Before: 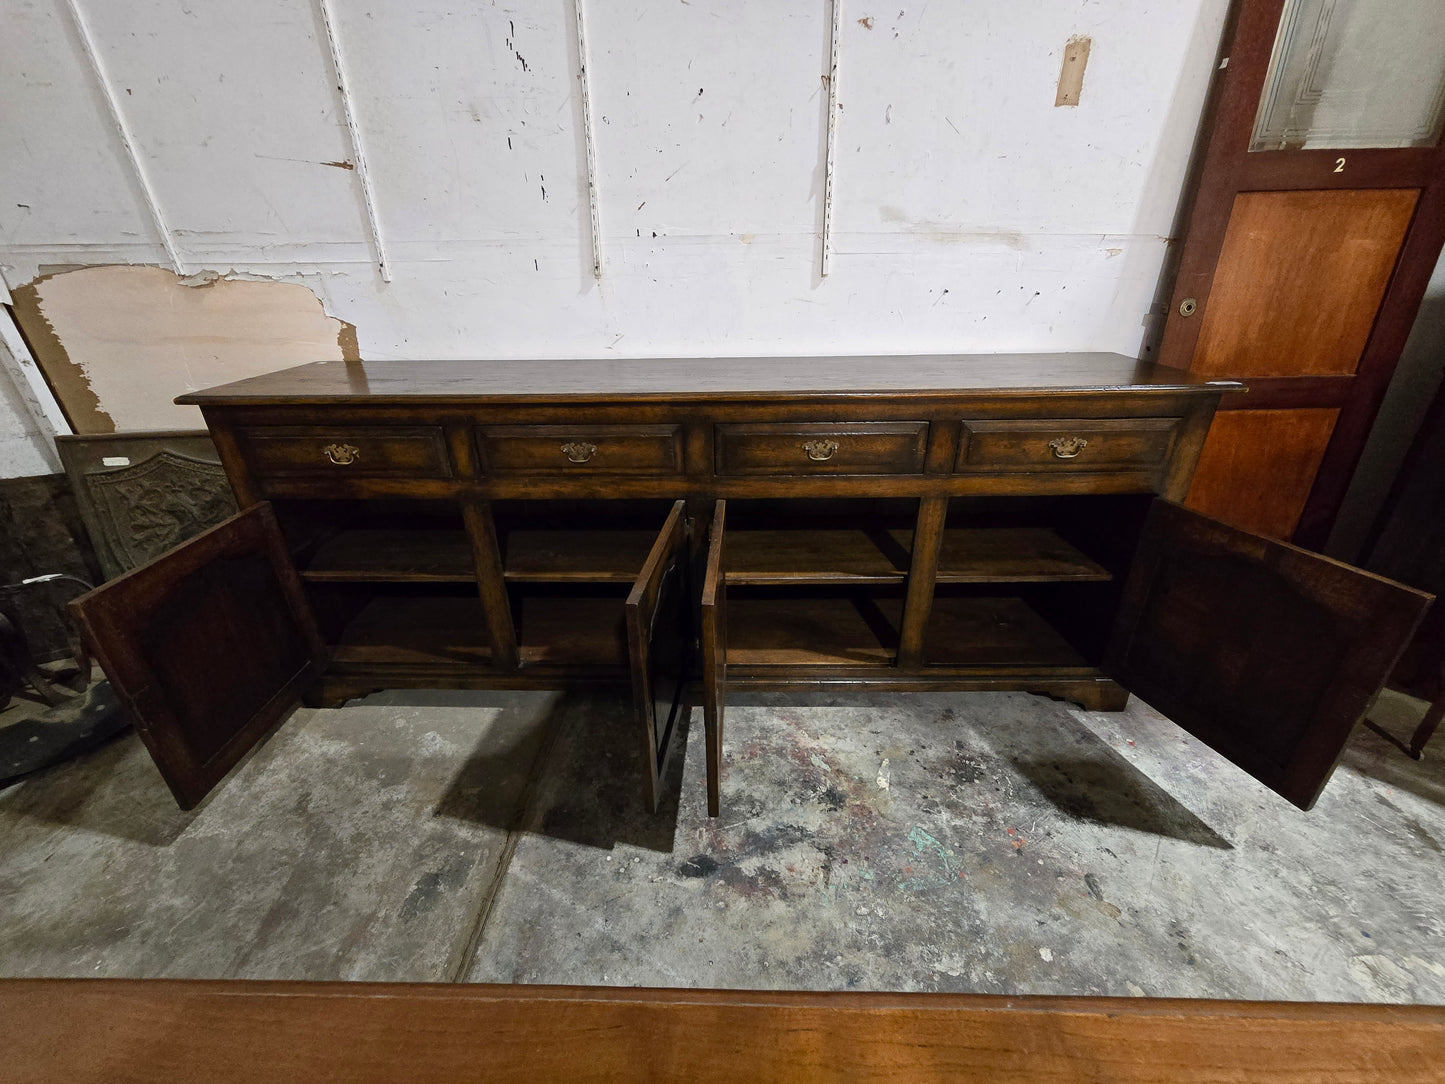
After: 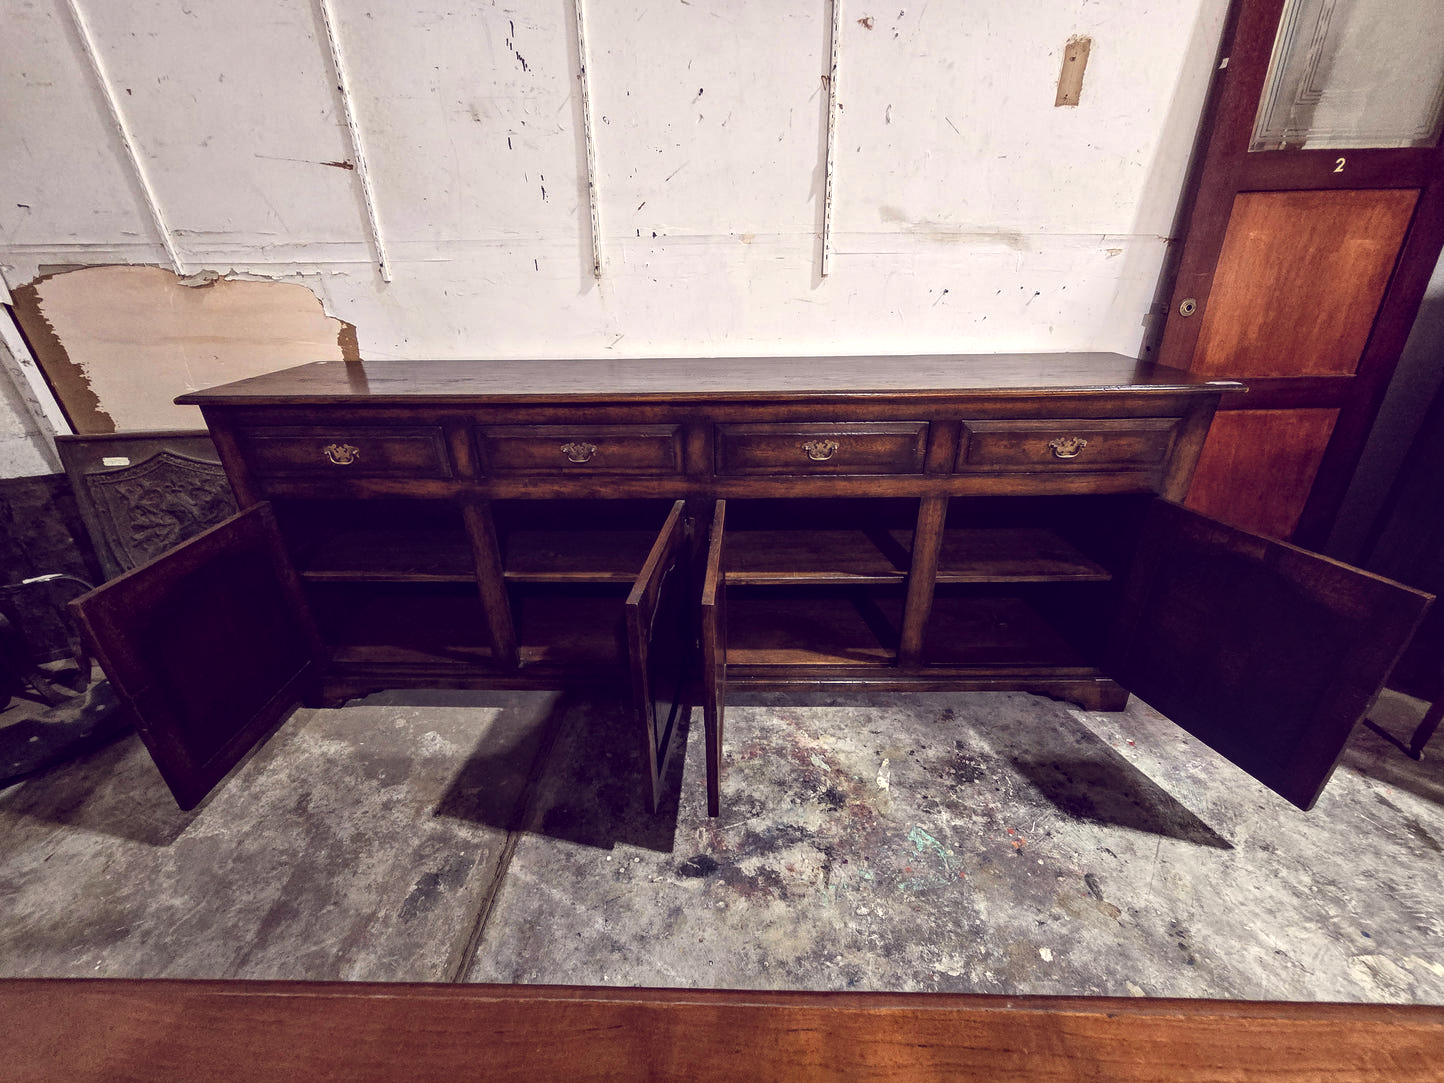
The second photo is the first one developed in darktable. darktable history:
color balance: lift [1.001, 0.997, 0.99, 1.01], gamma [1.007, 1, 0.975, 1.025], gain [1, 1.065, 1.052, 0.935], contrast 13.25%
local contrast: detail 130%
